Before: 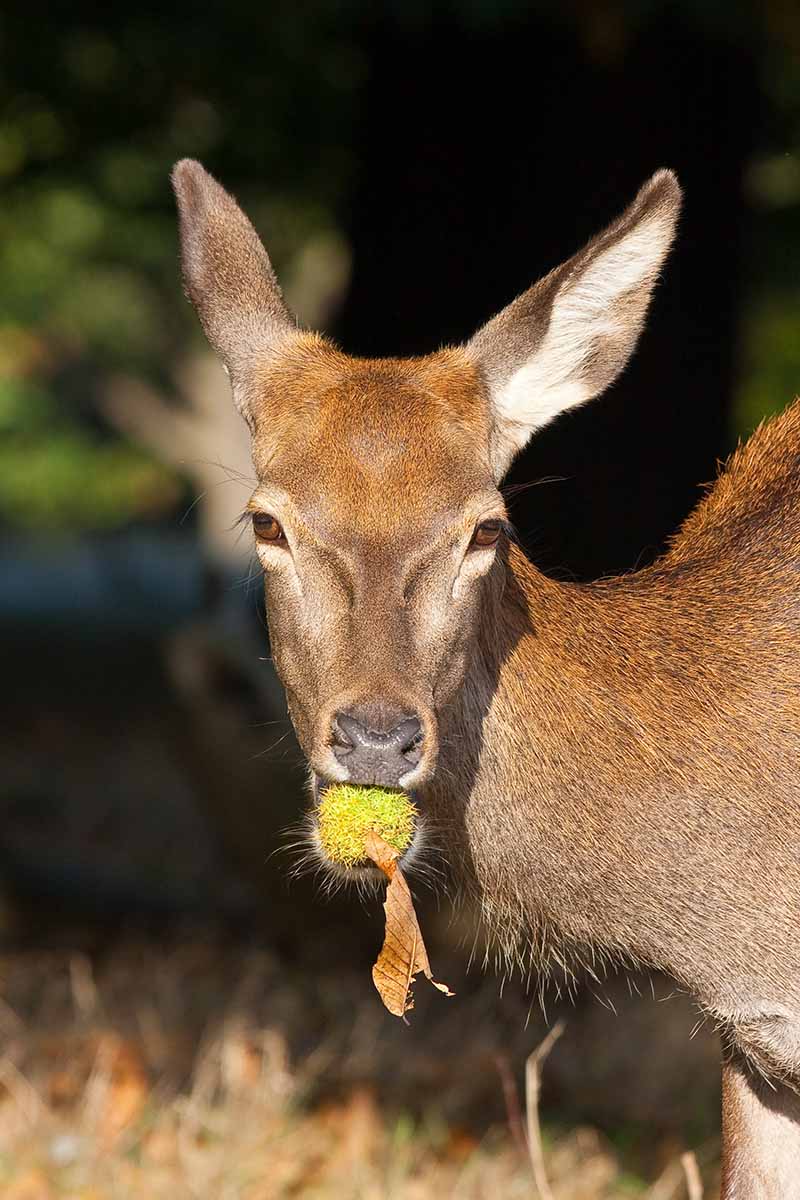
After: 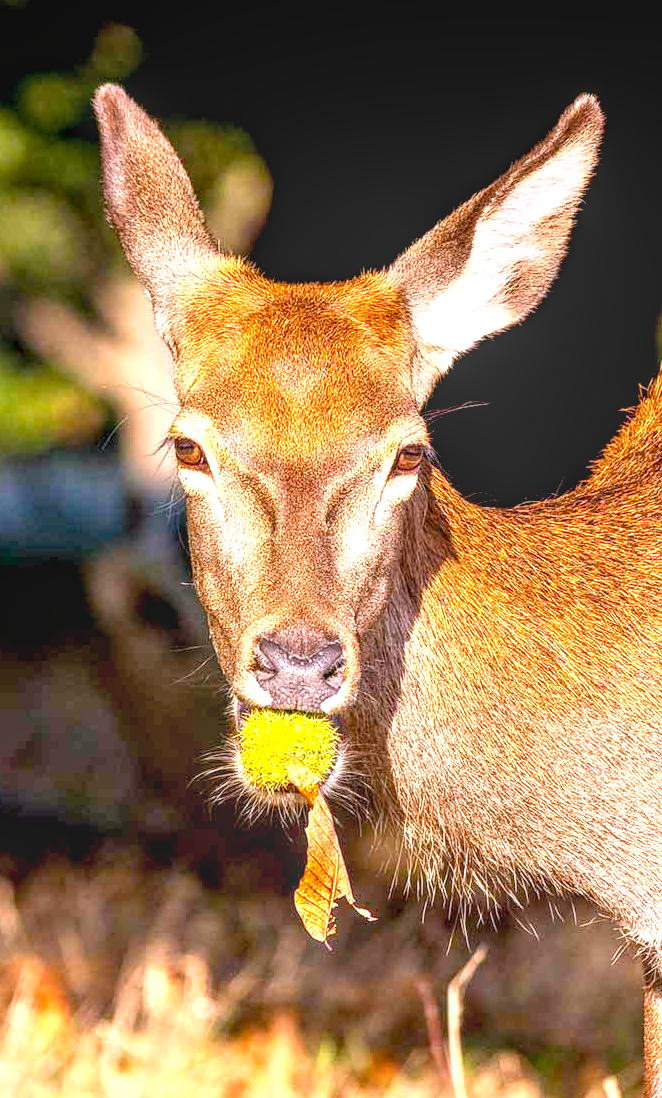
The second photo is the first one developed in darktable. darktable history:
local contrast: highlights 0%, shadows 0%, detail 133%
white balance: red 1.05, blue 1.072
crop: left 9.807%, top 6.259%, right 7.334%, bottom 2.177%
exposure: black level correction 0.009, exposure 1.425 EV, compensate highlight preservation false
color balance rgb: shadows lift › chroma 2%, shadows lift › hue 50°, power › hue 60°, highlights gain › chroma 1%, highlights gain › hue 60°, global offset › luminance 0.25%, global vibrance 30%
